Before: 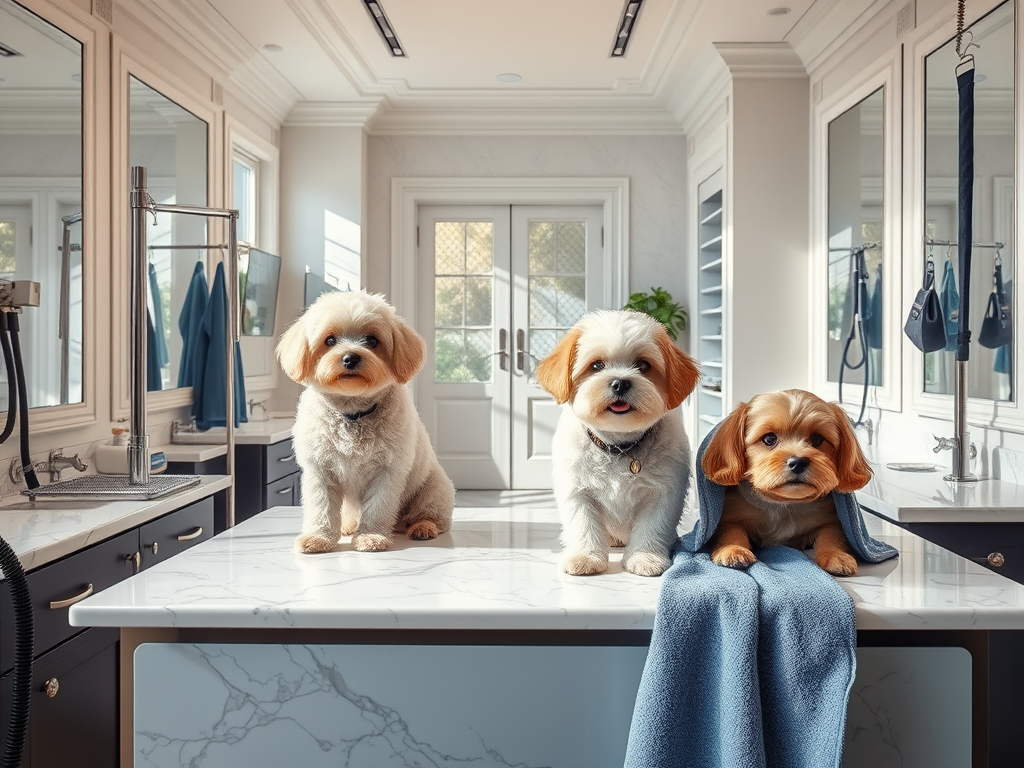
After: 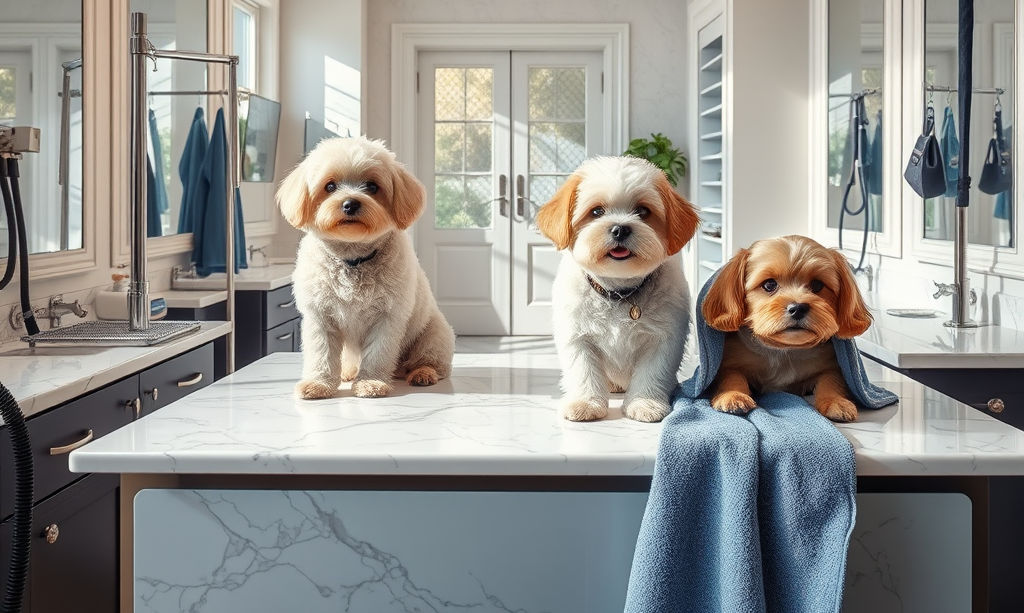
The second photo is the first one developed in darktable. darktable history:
crop and rotate: top 20.078%
